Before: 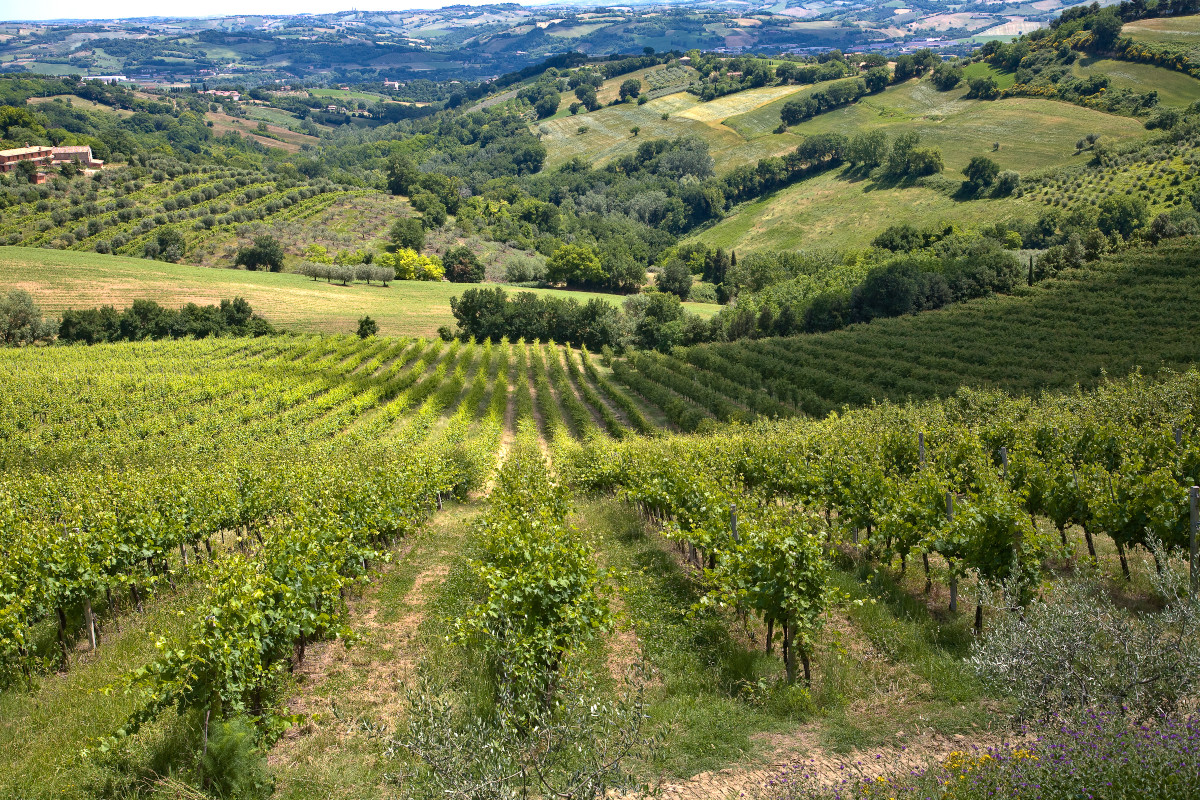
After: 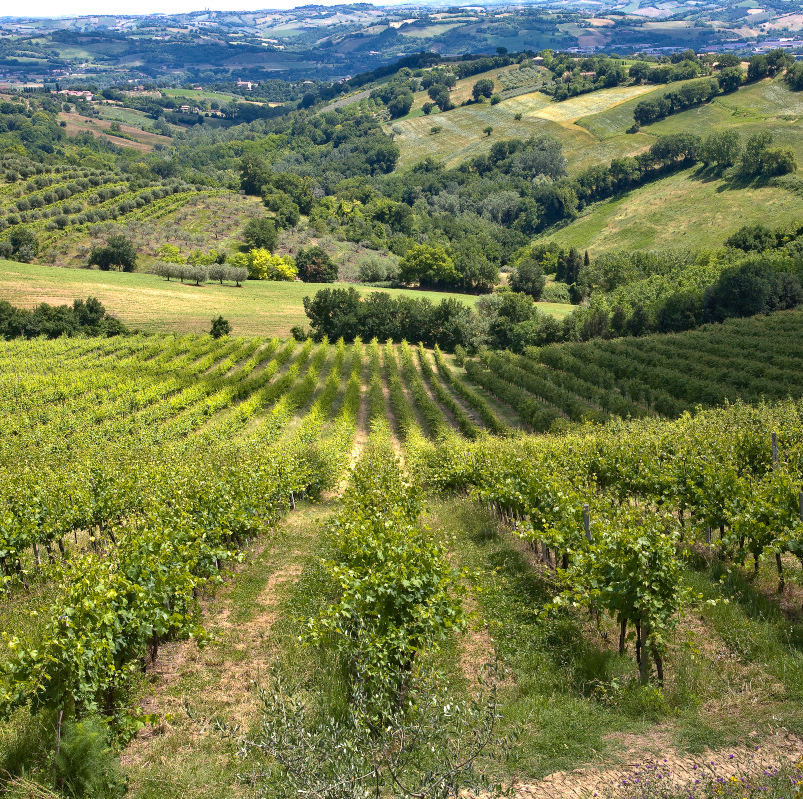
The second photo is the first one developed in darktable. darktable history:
crop and rotate: left 12.264%, right 20.783%
